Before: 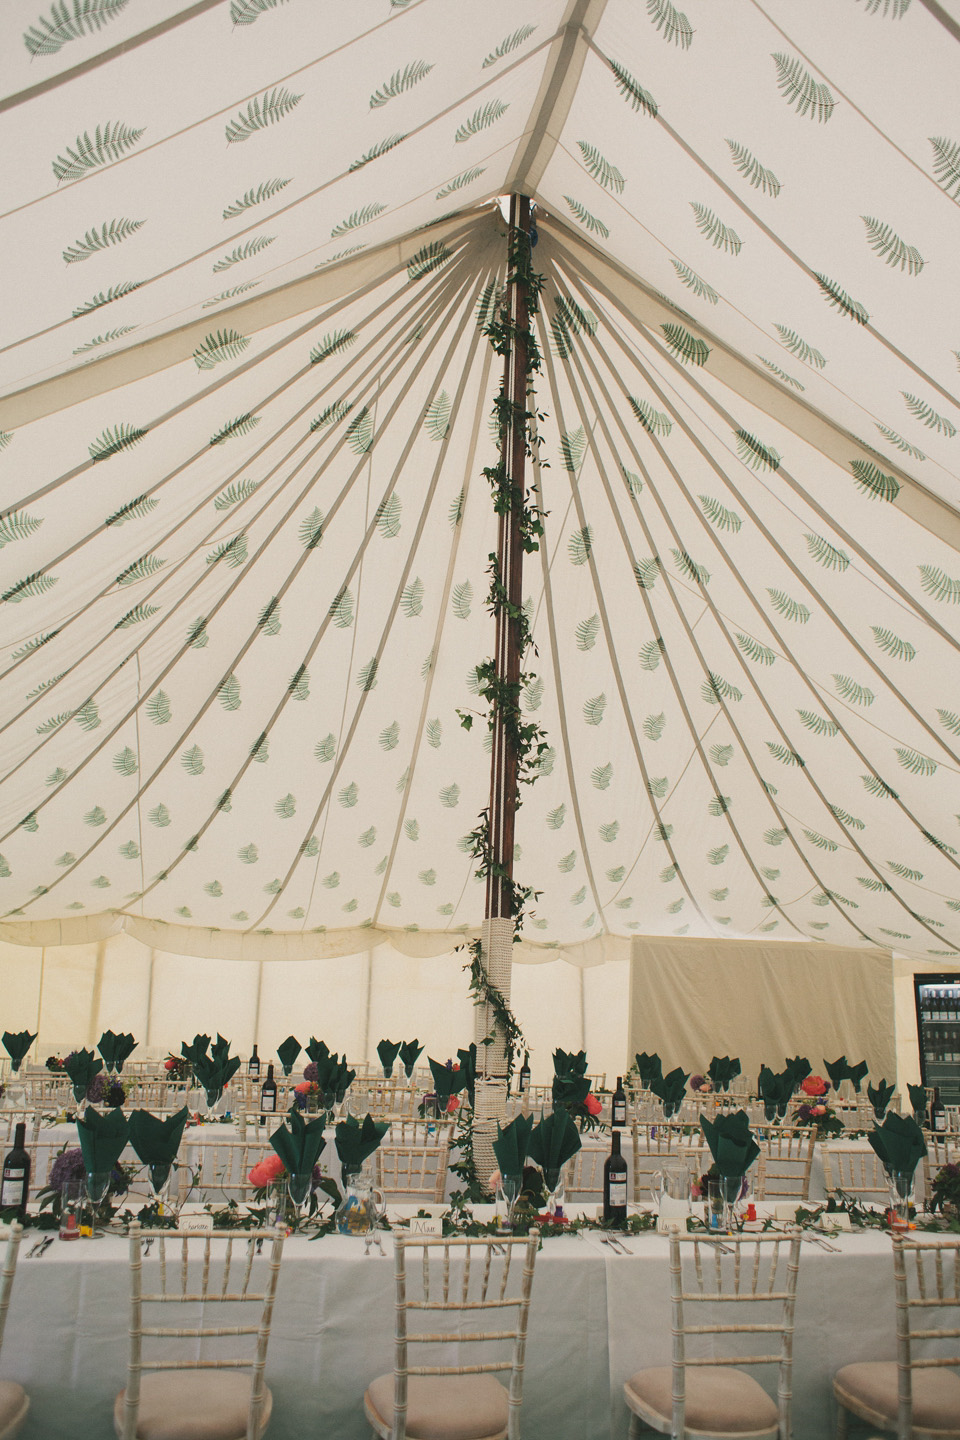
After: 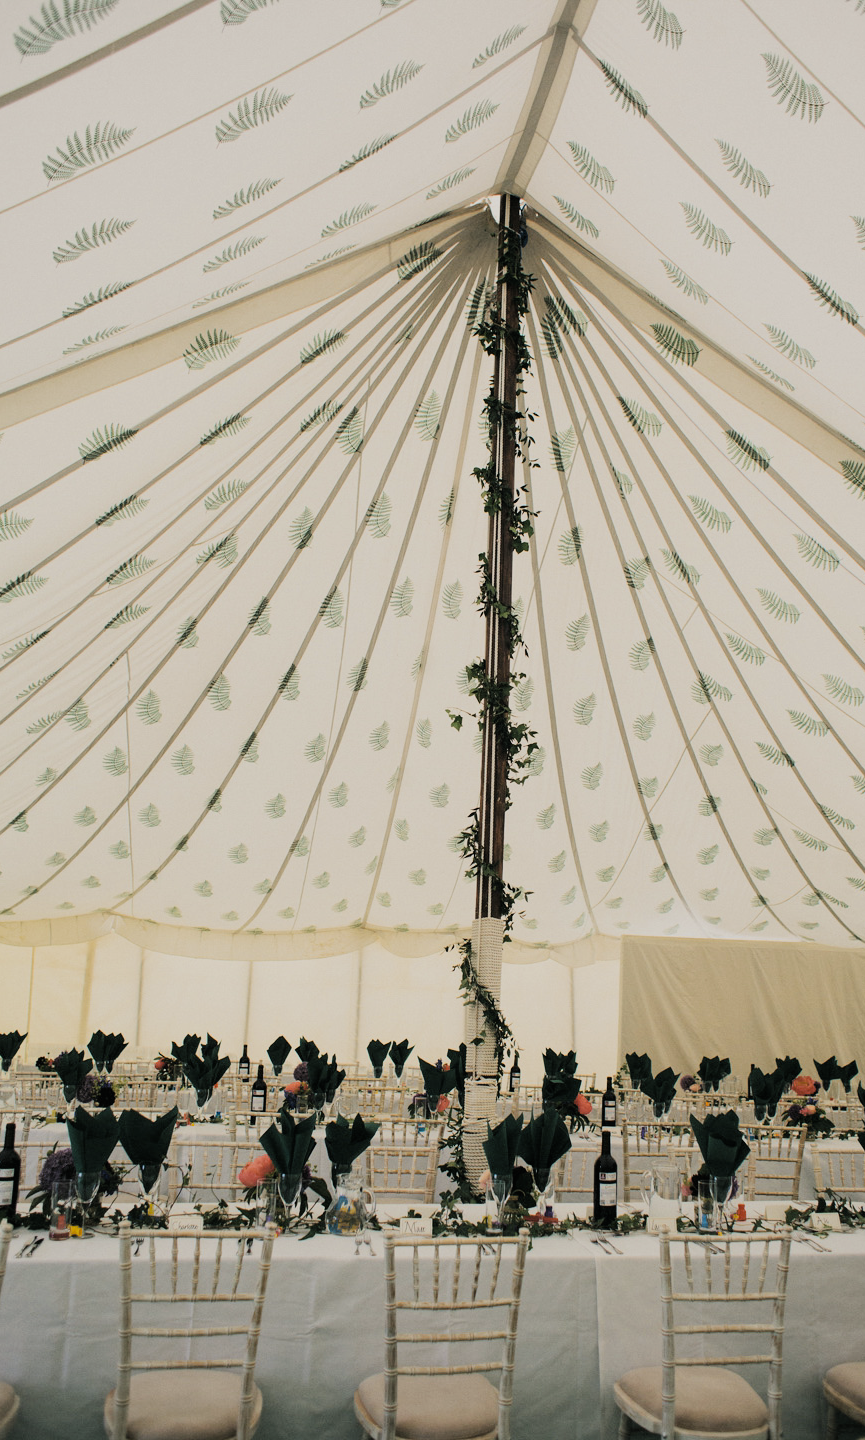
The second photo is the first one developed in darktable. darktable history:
crop and rotate: left 1.088%, right 8.807%
color balance: mode lift, gamma, gain (sRGB), lift [1, 1, 1.022, 1.026]
filmic rgb: black relative exposure -5 EV, hardness 2.88, contrast 1.3
color contrast: green-magenta contrast 0.8, blue-yellow contrast 1.1, unbound 0
